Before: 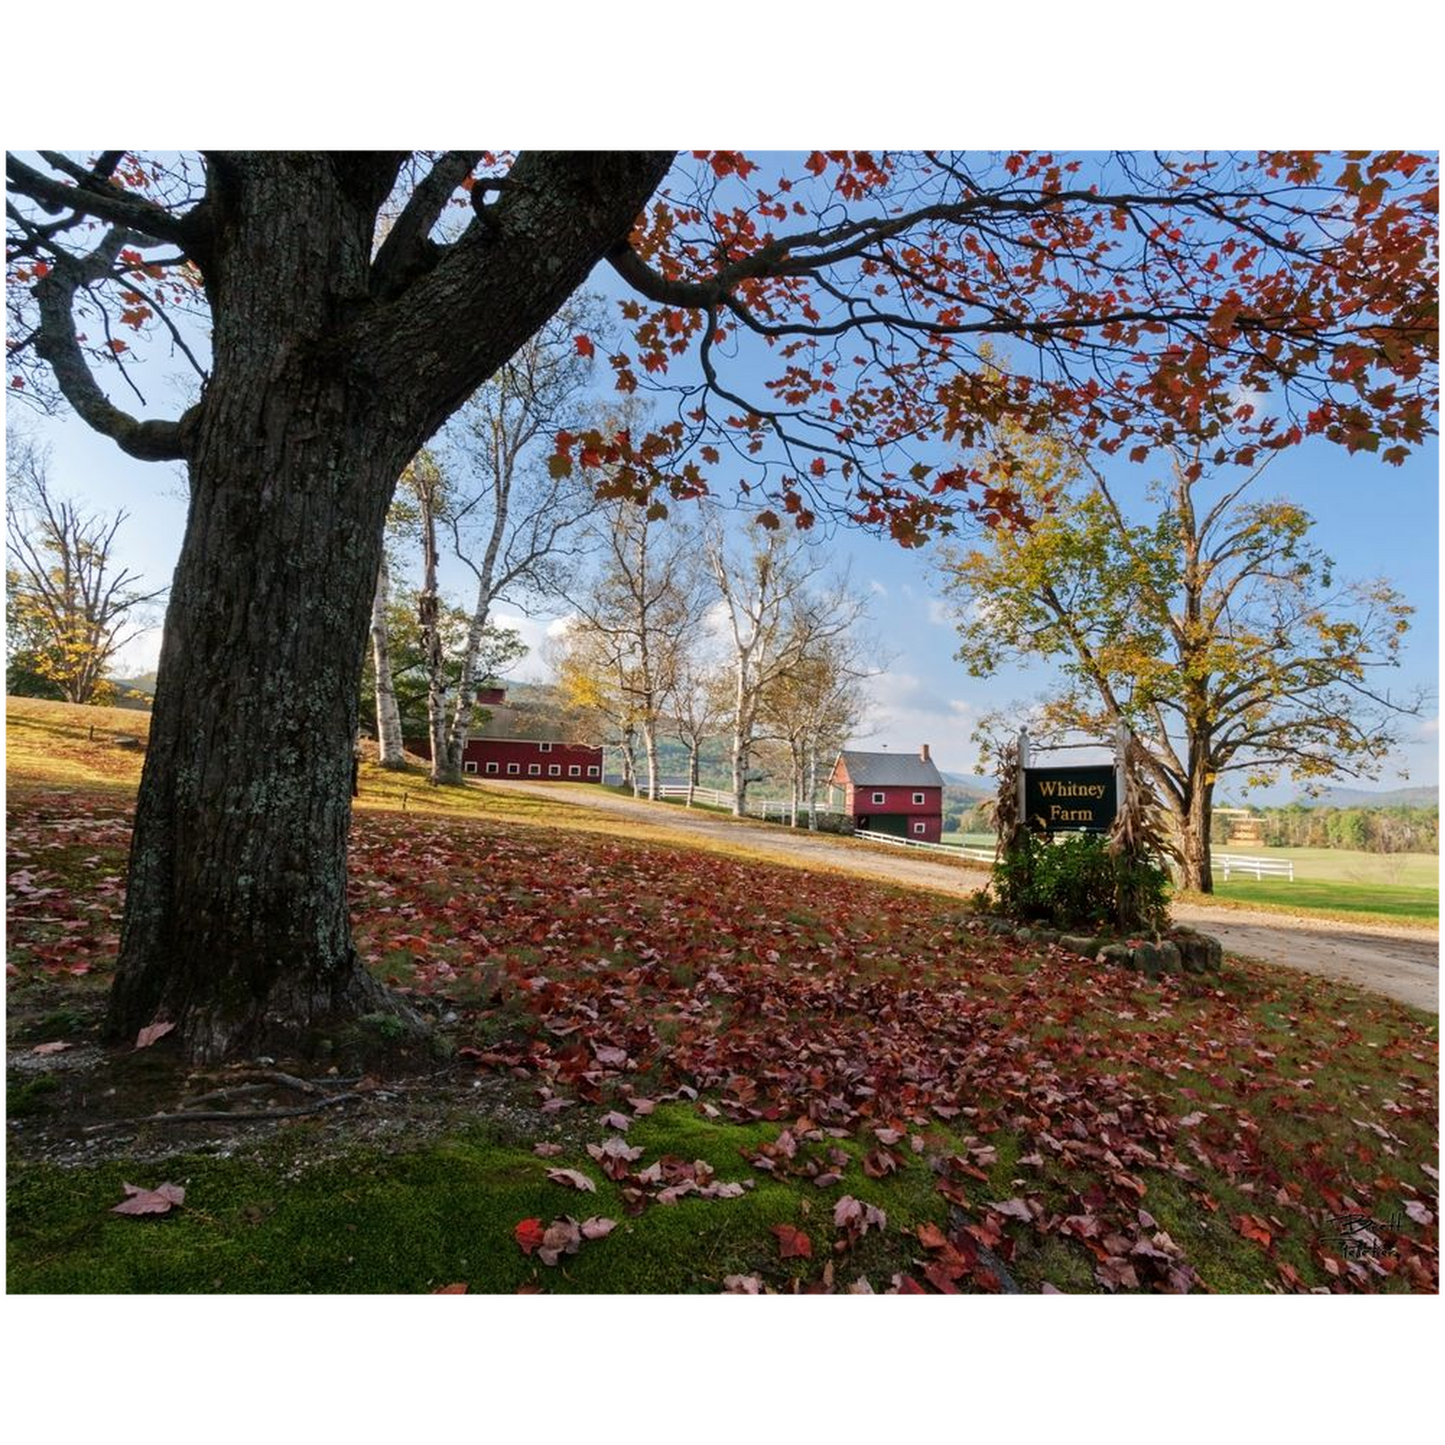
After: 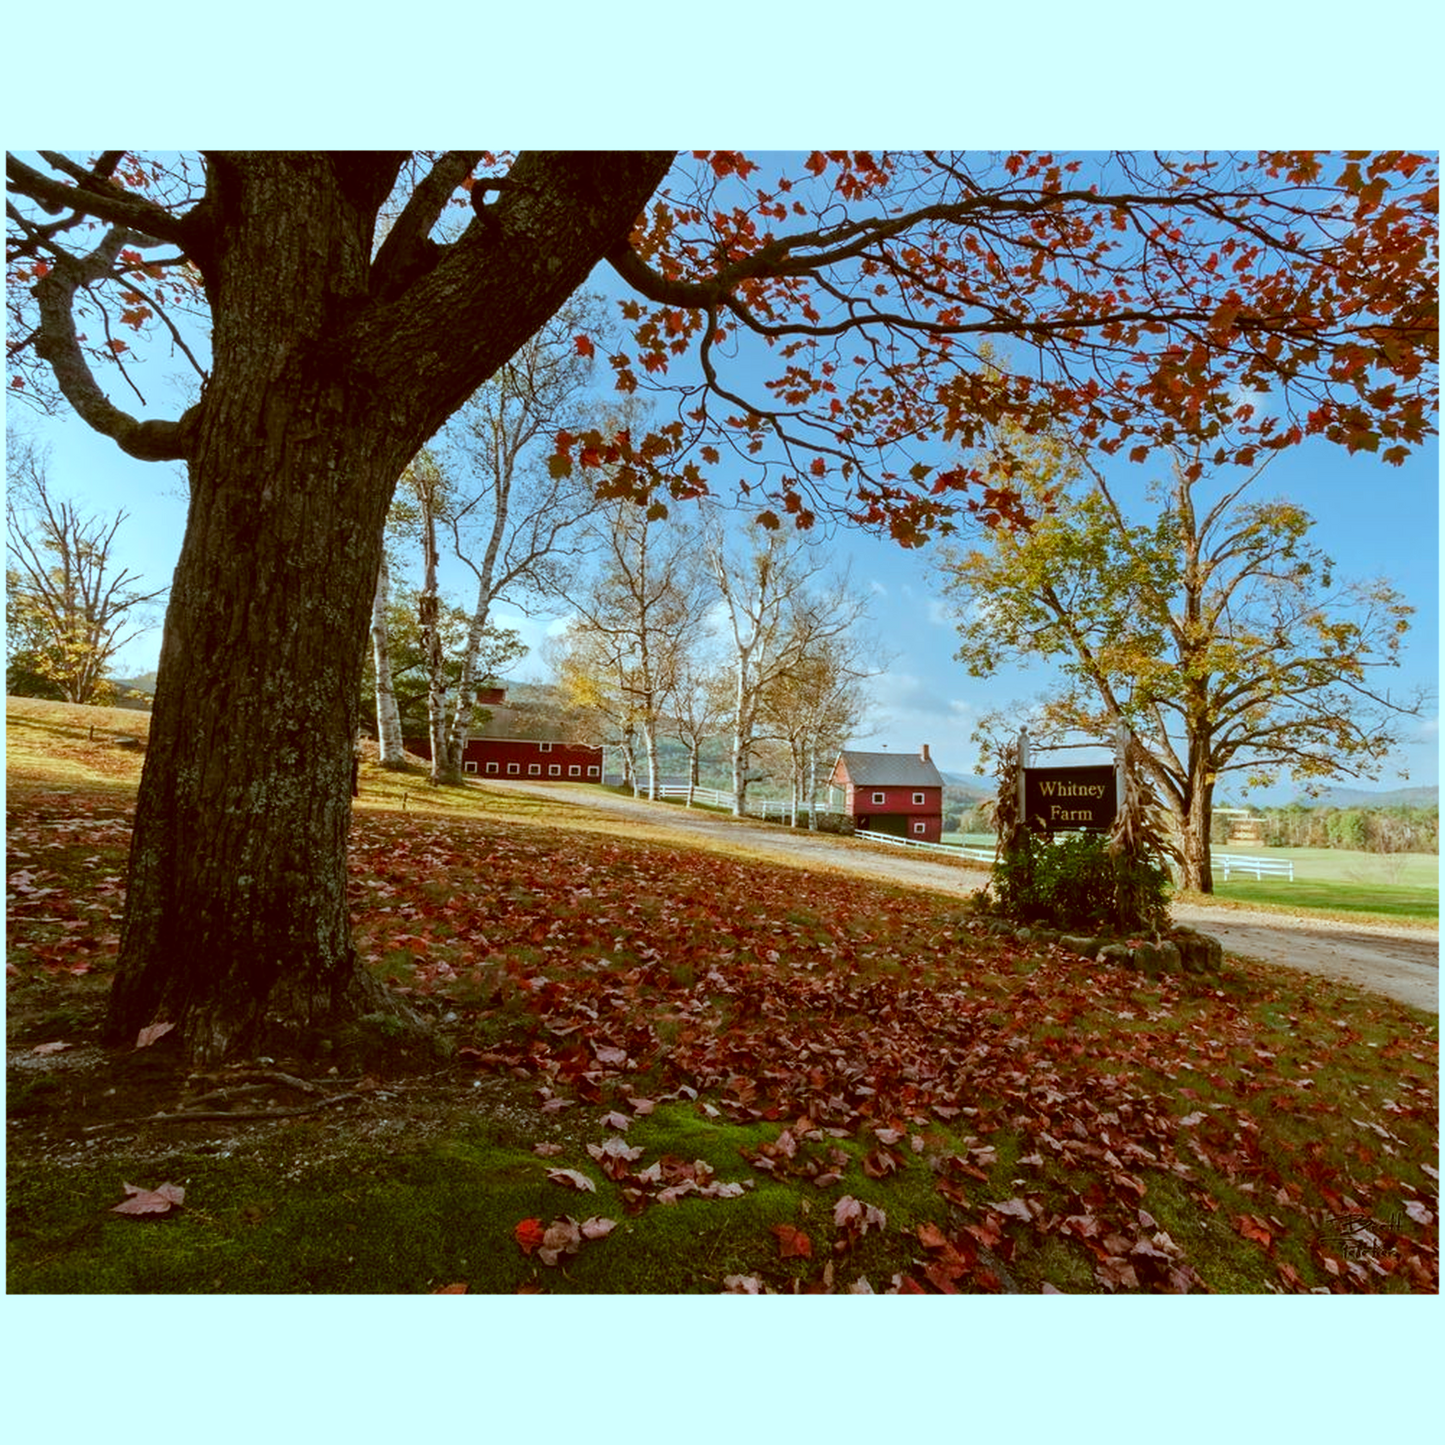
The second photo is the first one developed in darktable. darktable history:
color correction: highlights a* -14.55, highlights b* -16.15, shadows a* 10.91, shadows b* 29.83
